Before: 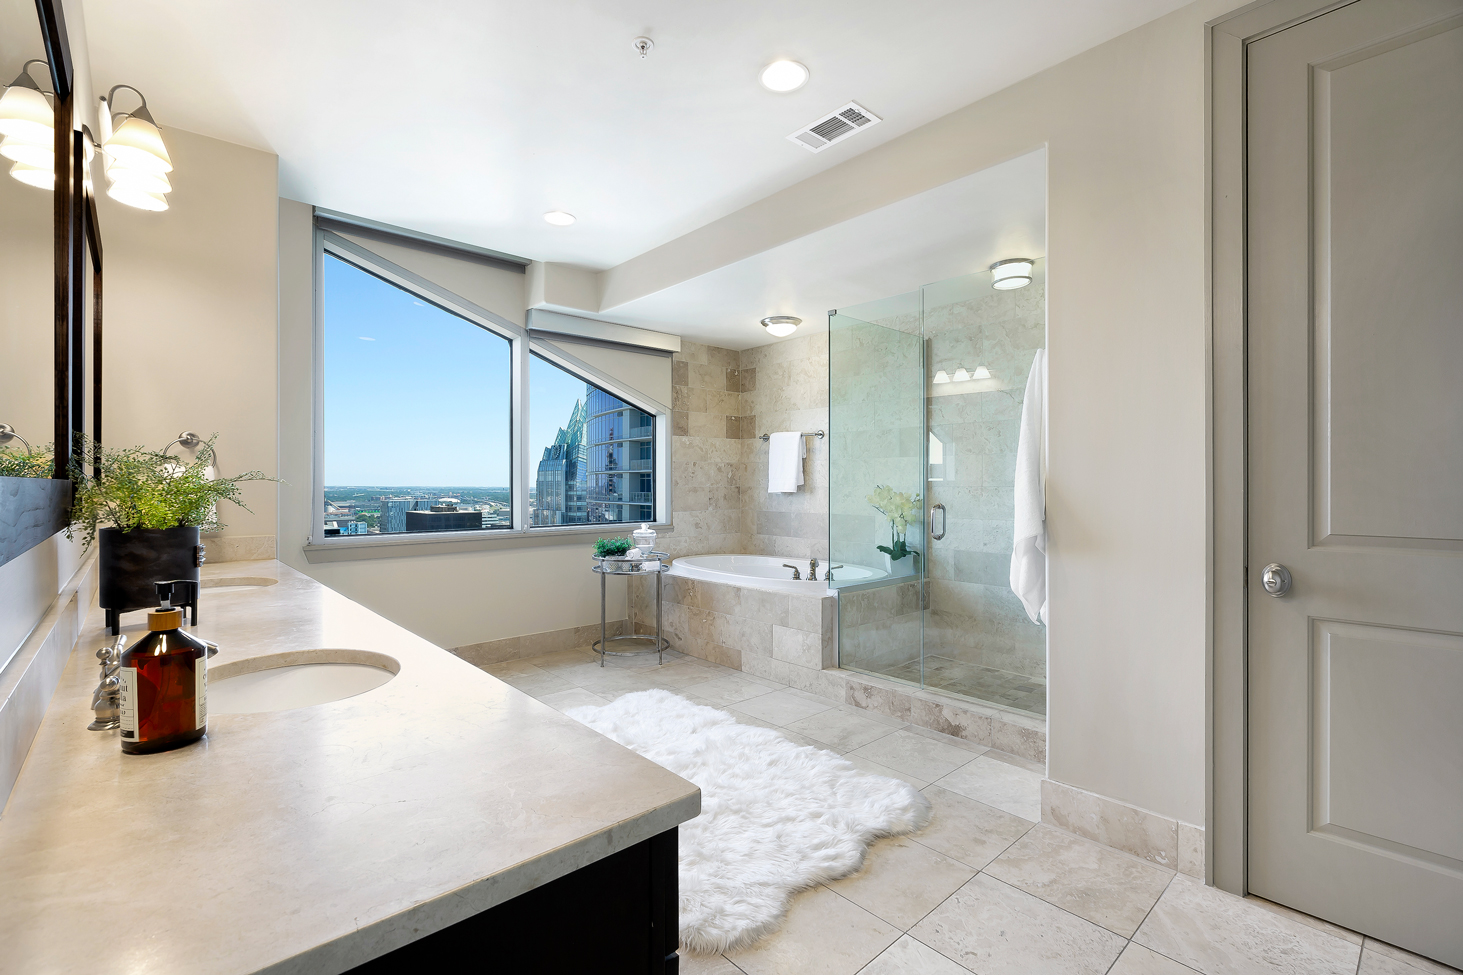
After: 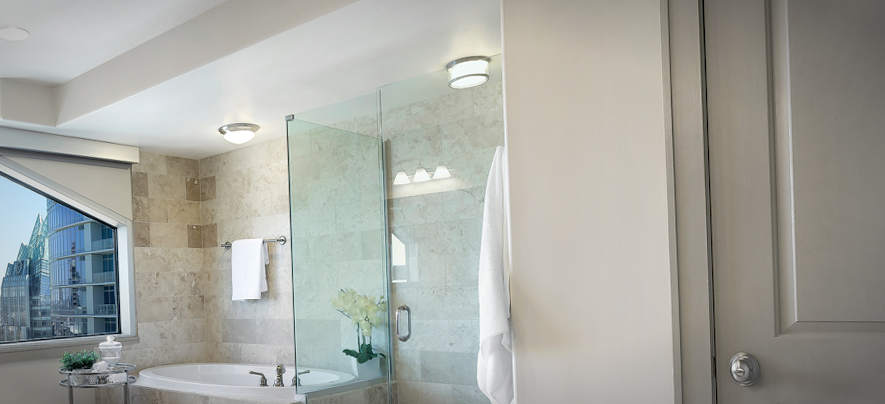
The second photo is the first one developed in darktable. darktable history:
crop: left 36.005%, top 18.293%, right 0.31%, bottom 38.444%
local contrast: mode bilateral grid, contrast 100, coarseness 100, detail 108%, midtone range 0.2
rotate and perspective: rotation -2.12°, lens shift (vertical) 0.009, lens shift (horizontal) -0.008, automatic cropping original format, crop left 0.036, crop right 0.964, crop top 0.05, crop bottom 0.959
vignetting: automatic ratio true
